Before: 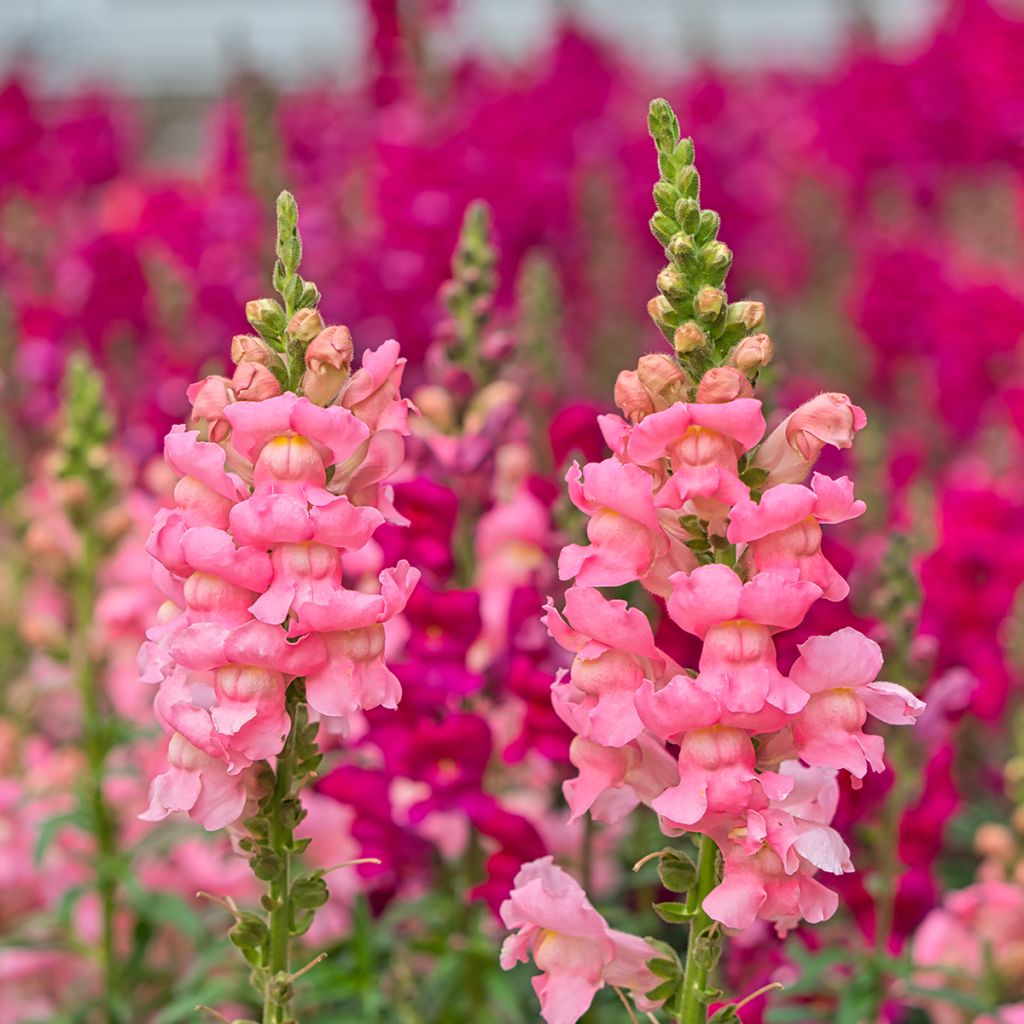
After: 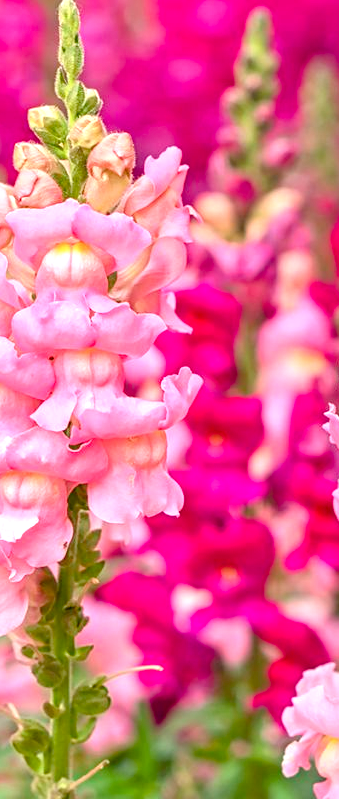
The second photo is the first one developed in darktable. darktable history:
crop and rotate: left 21.355%, top 18.939%, right 45.459%, bottom 3.002%
color balance rgb: perceptual saturation grading › global saturation 13.676%, perceptual saturation grading › highlights -25.909%, perceptual saturation grading › shadows 29.272%, global vibrance 20%
exposure: black level correction 0, exposure 0.893 EV, compensate exposure bias true, compensate highlight preservation false
